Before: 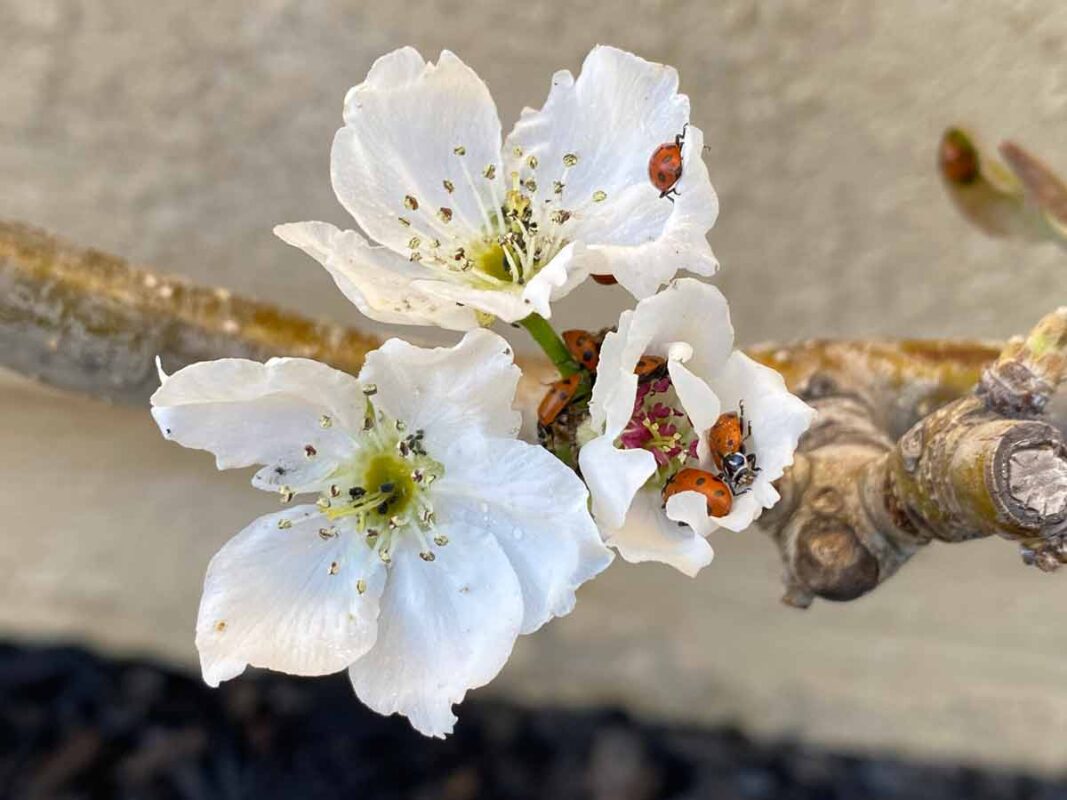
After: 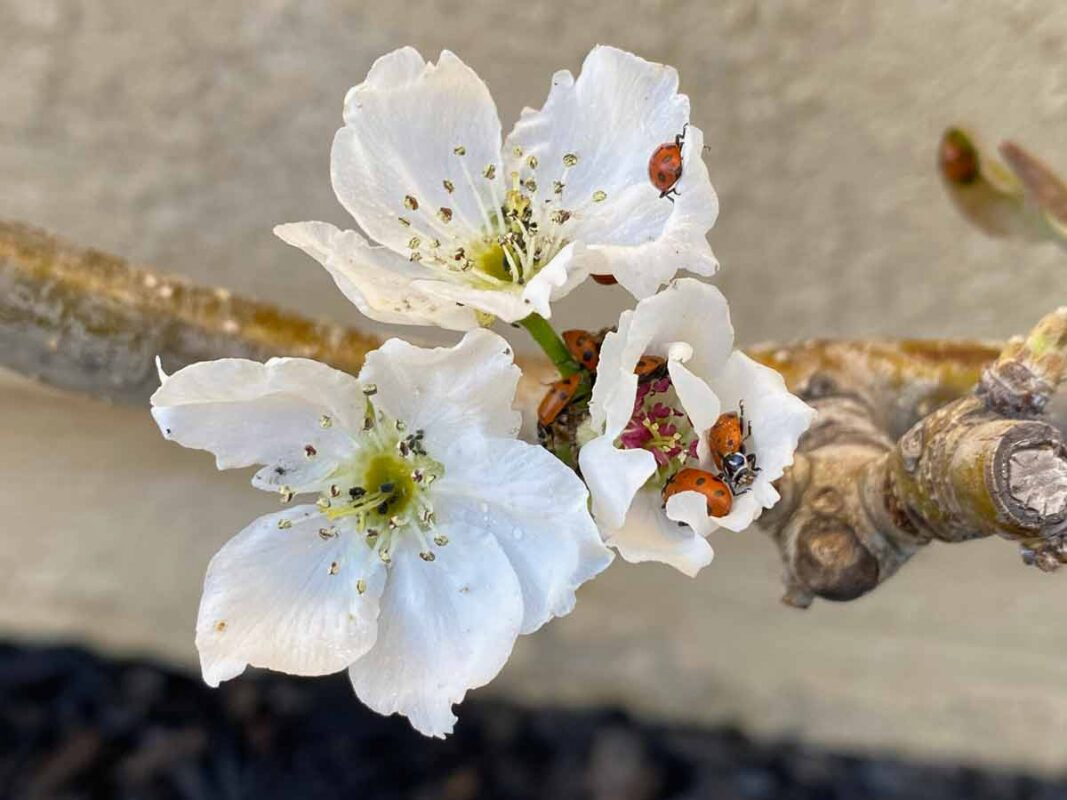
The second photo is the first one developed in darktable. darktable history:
tone equalizer: -7 EV 0.166 EV, -6 EV 0.098 EV, -5 EV 0.116 EV, -4 EV 0.03 EV, -2 EV -0.019 EV, -1 EV -0.038 EV, +0 EV -0.08 EV
